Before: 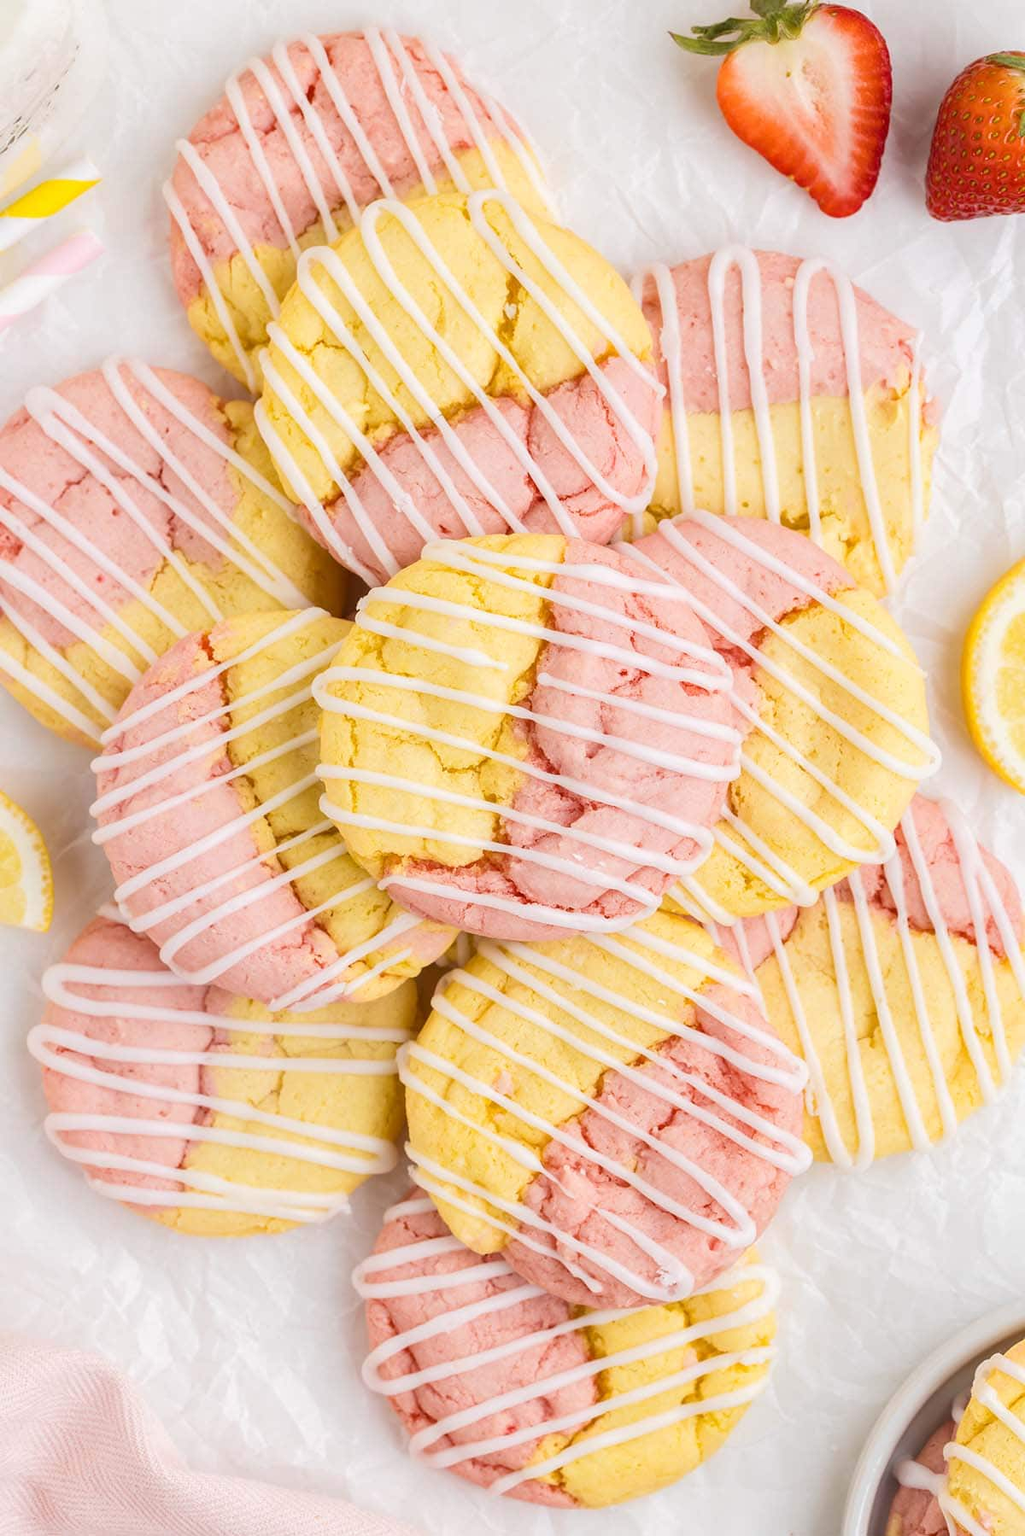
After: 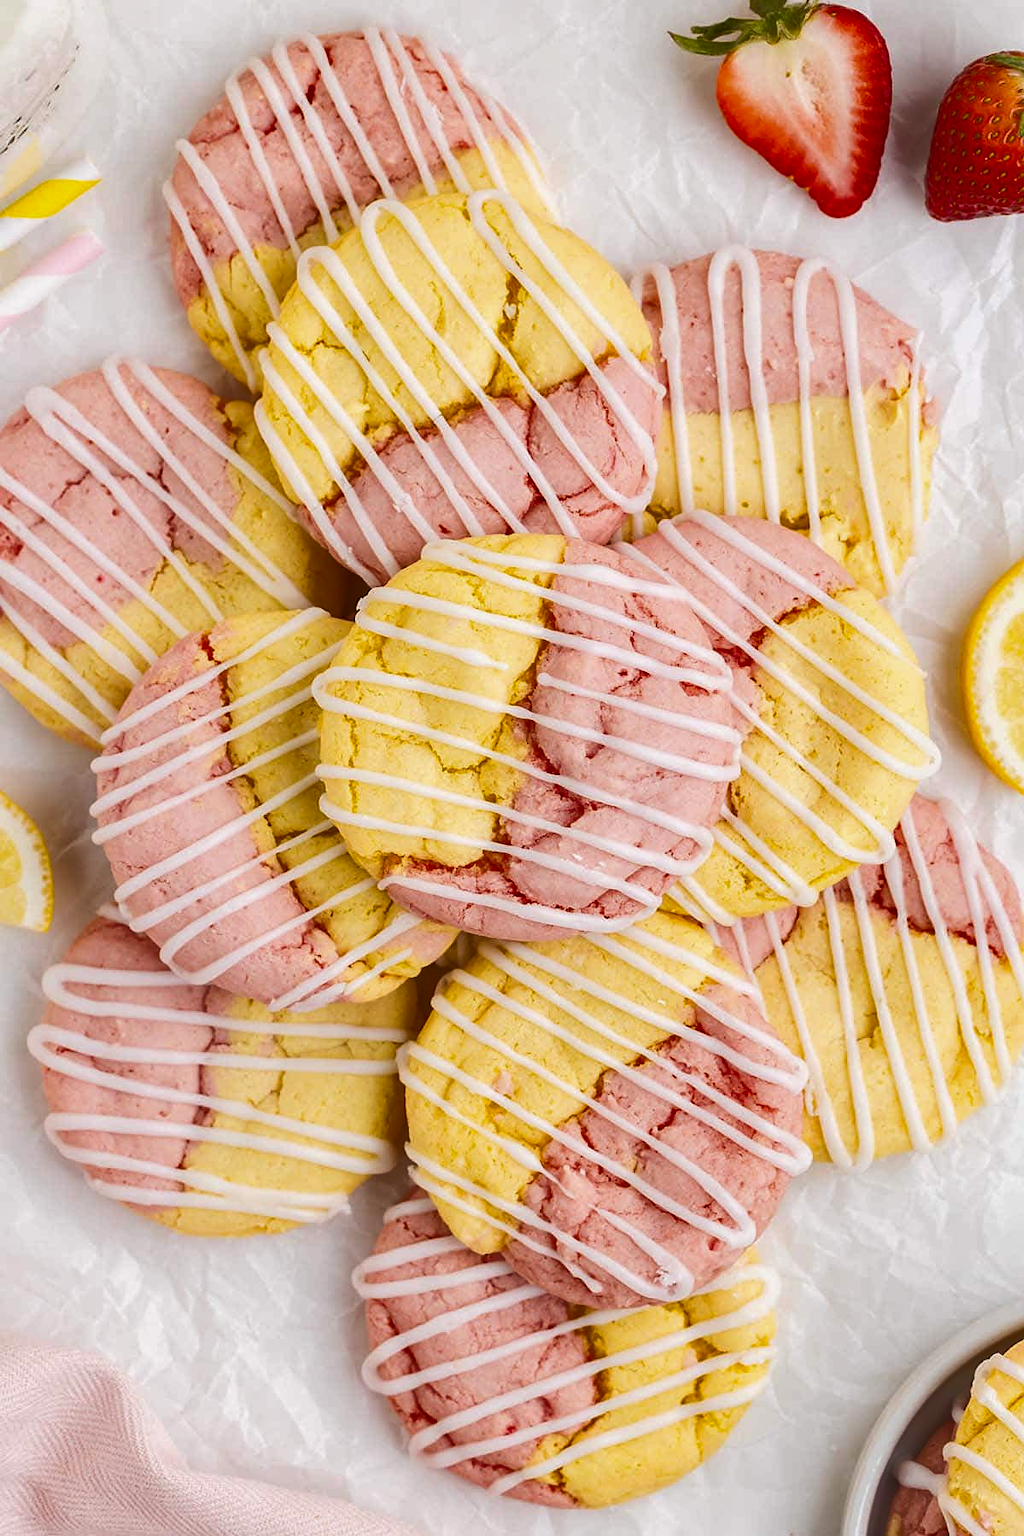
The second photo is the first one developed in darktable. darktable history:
sharpen: amount 0.2
shadows and highlights: radius 337.17, shadows 29.01, soften with gaussian
